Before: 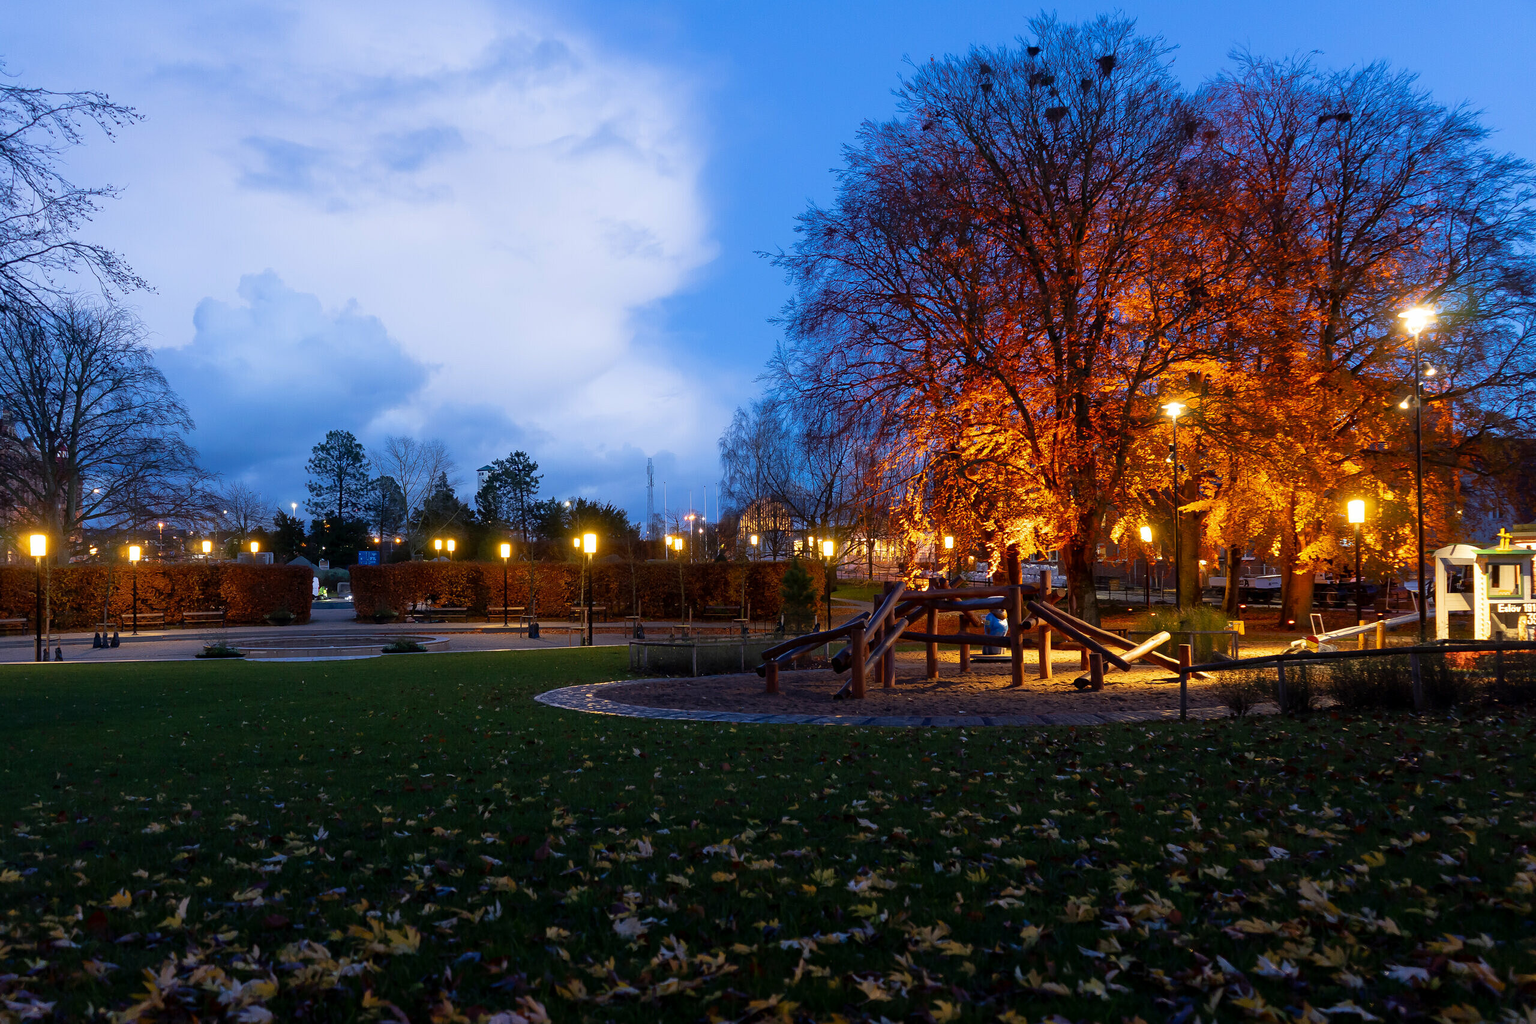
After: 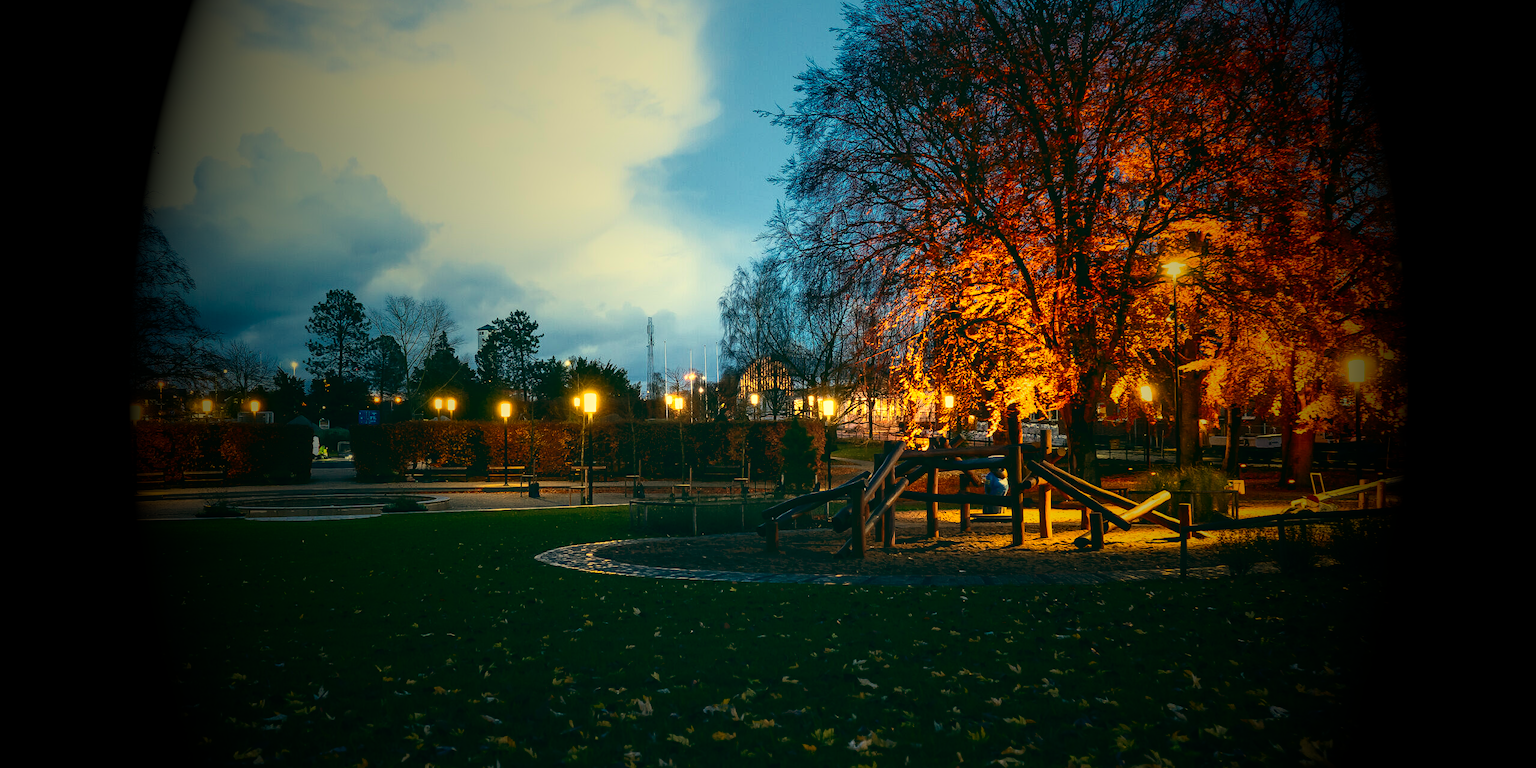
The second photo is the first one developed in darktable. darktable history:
exposure: black level correction 0, exposure 0.5 EV, compensate highlight preservation false
white balance: red 1.08, blue 0.791
contrast brightness saturation: contrast 0.28
color balance: lift [1.005, 0.99, 1.007, 1.01], gamma [1, 1.034, 1.032, 0.966], gain [0.873, 1.055, 1.067, 0.933]
local contrast: on, module defaults
vignetting: fall-off start 15.9%, fall-off radius 100%, brightness -1, saturation 0.5, width/height ratio 0.719
crop: top 13.819%, bottom 11.169%
